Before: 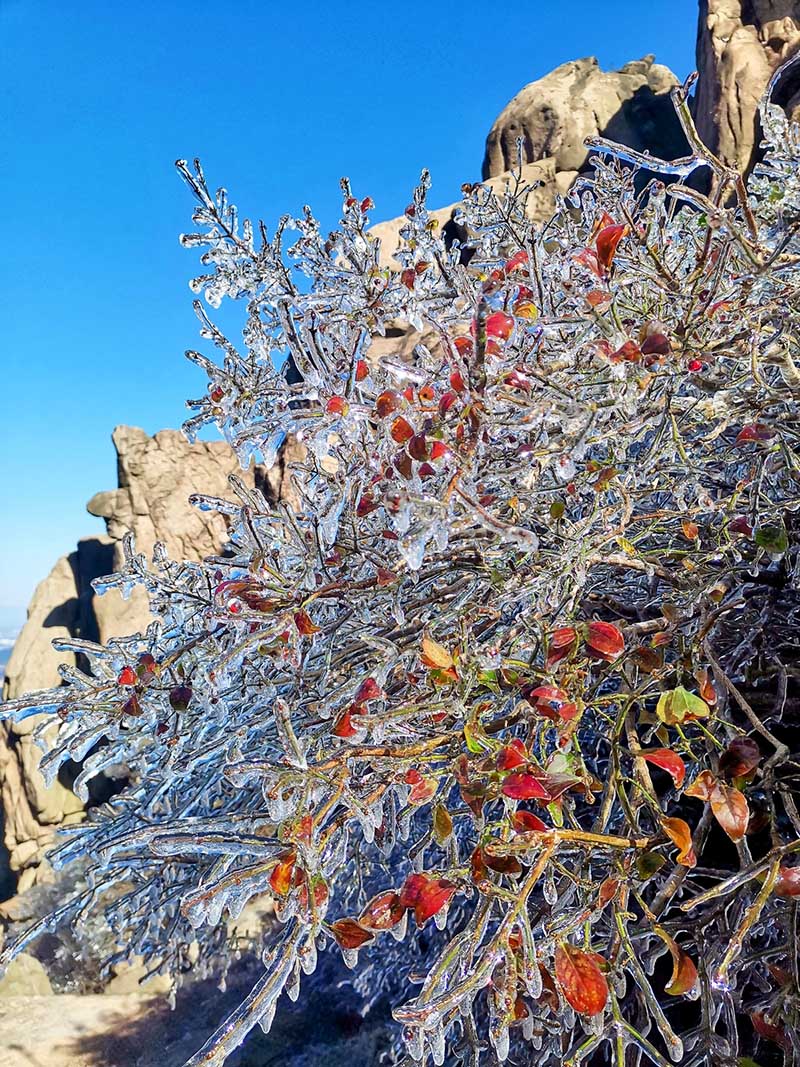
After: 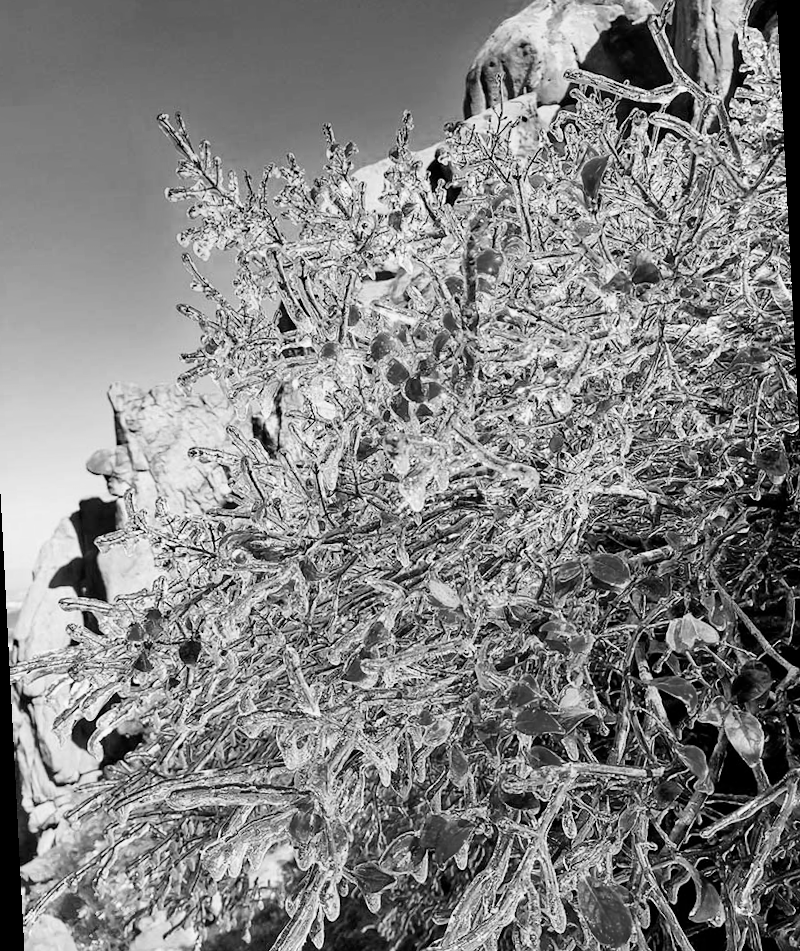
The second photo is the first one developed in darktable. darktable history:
monochrome: a -11.7, b 1.62, size 0.5, highlights 0.38
tone curve: curves: ch0 [(0, 0) (0.004, 0.001) (0.133, 0.112) (0.325, 0.362) (0.832, 0.893) (1, 1)], color space Lab, linked channels, preserve colors none
rotate and perspective: rotation -3°, crop left 0.031, crop right 0.968, crop top 0.07, crop bottom 0.93
